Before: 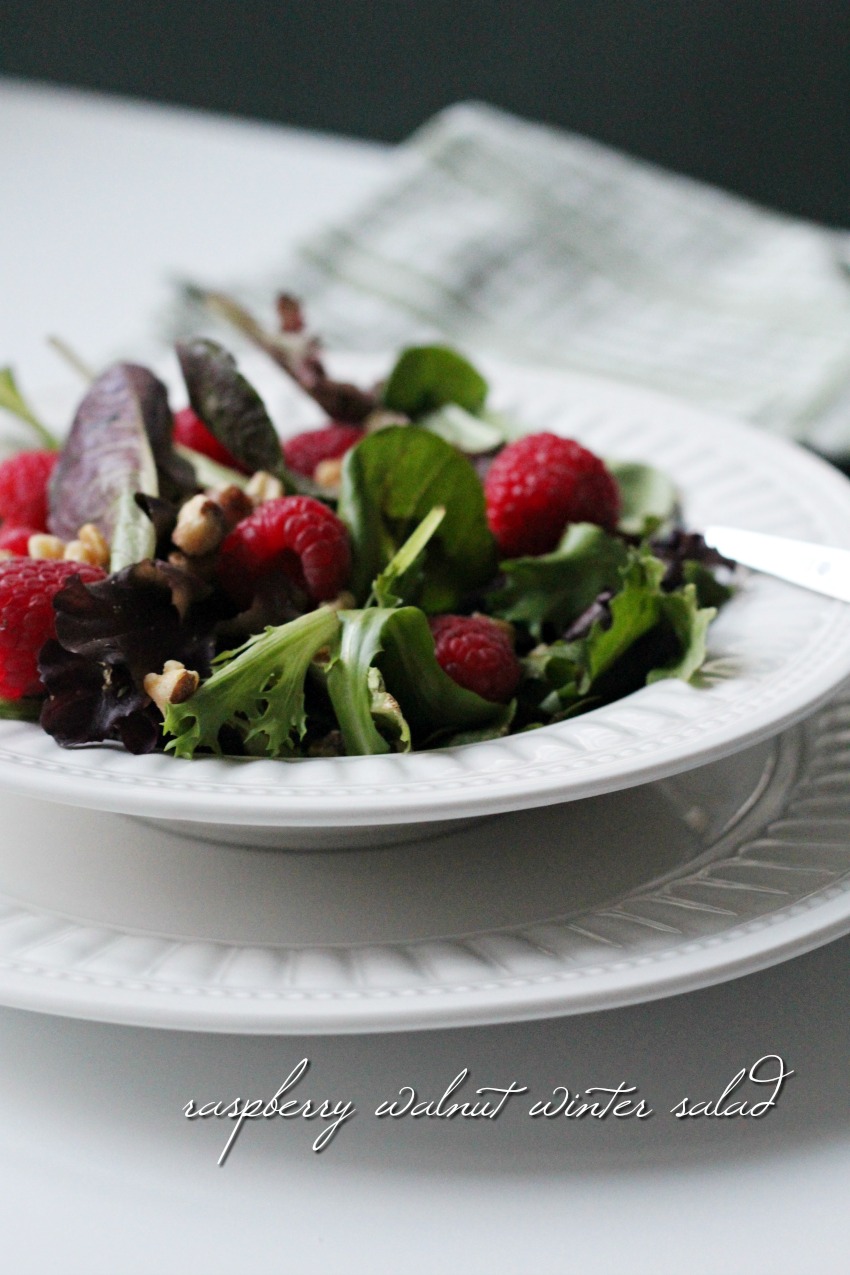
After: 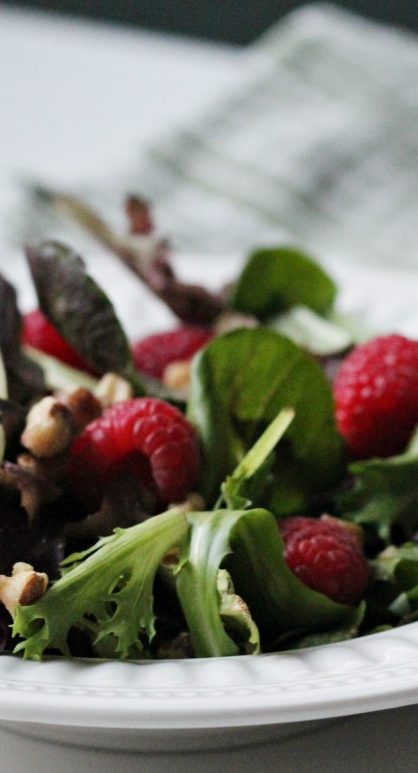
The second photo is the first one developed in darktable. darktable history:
crop: left 17.881%, top 7.689%, right 32.935%, bottom 31.676%
shadows and highlights: soften with gaussian
